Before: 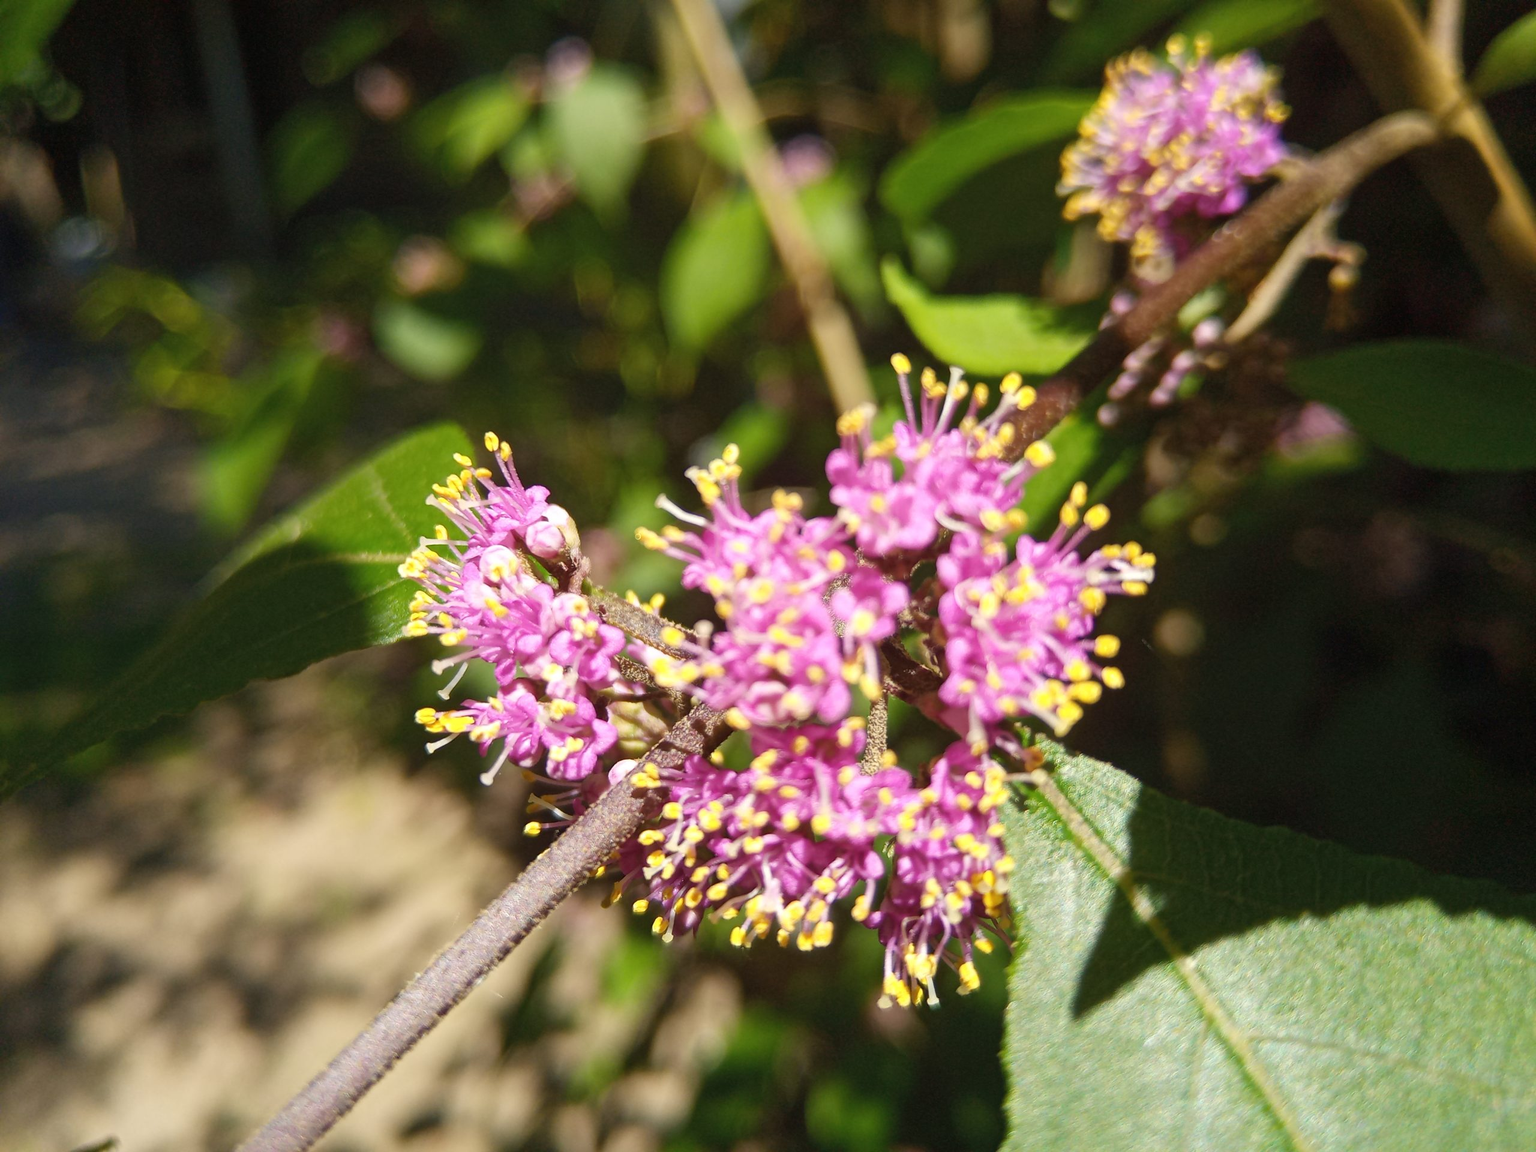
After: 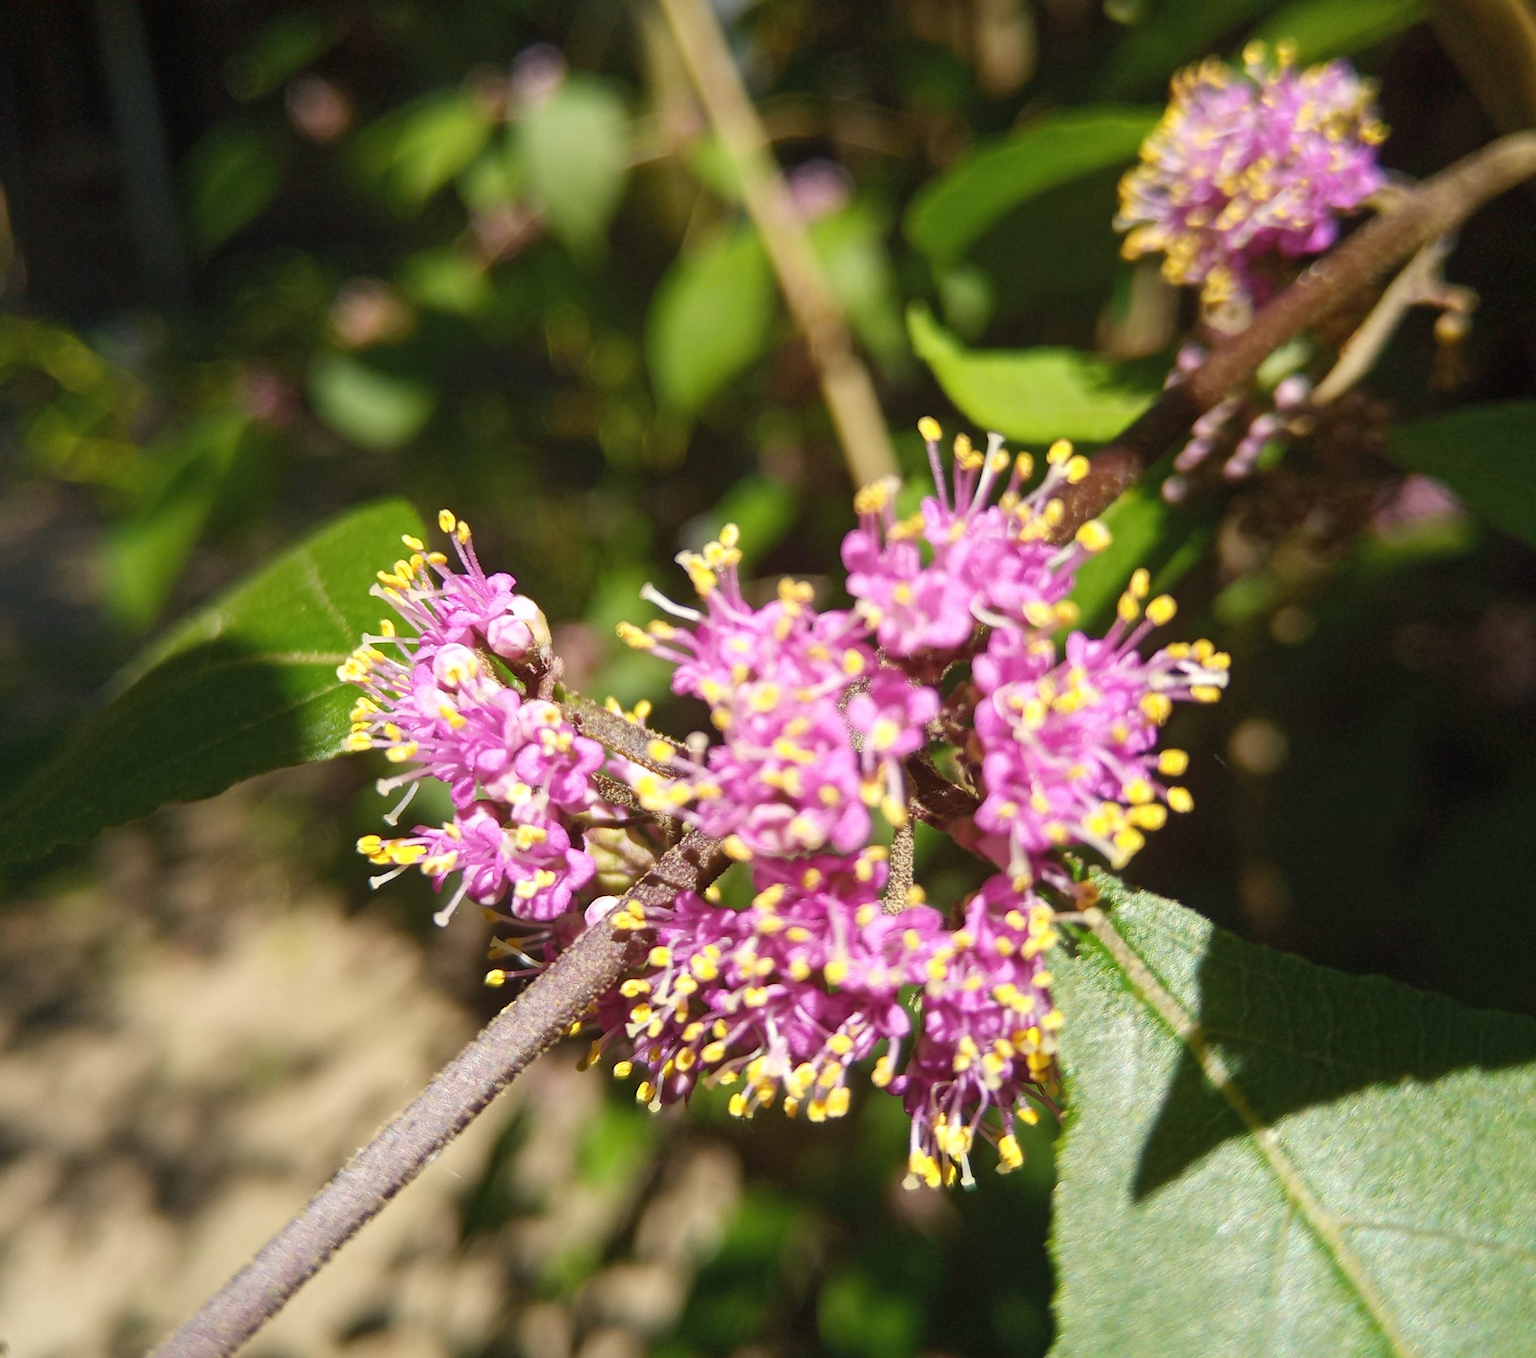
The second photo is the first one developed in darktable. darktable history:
crop: left 7.371%, right 7.85%
